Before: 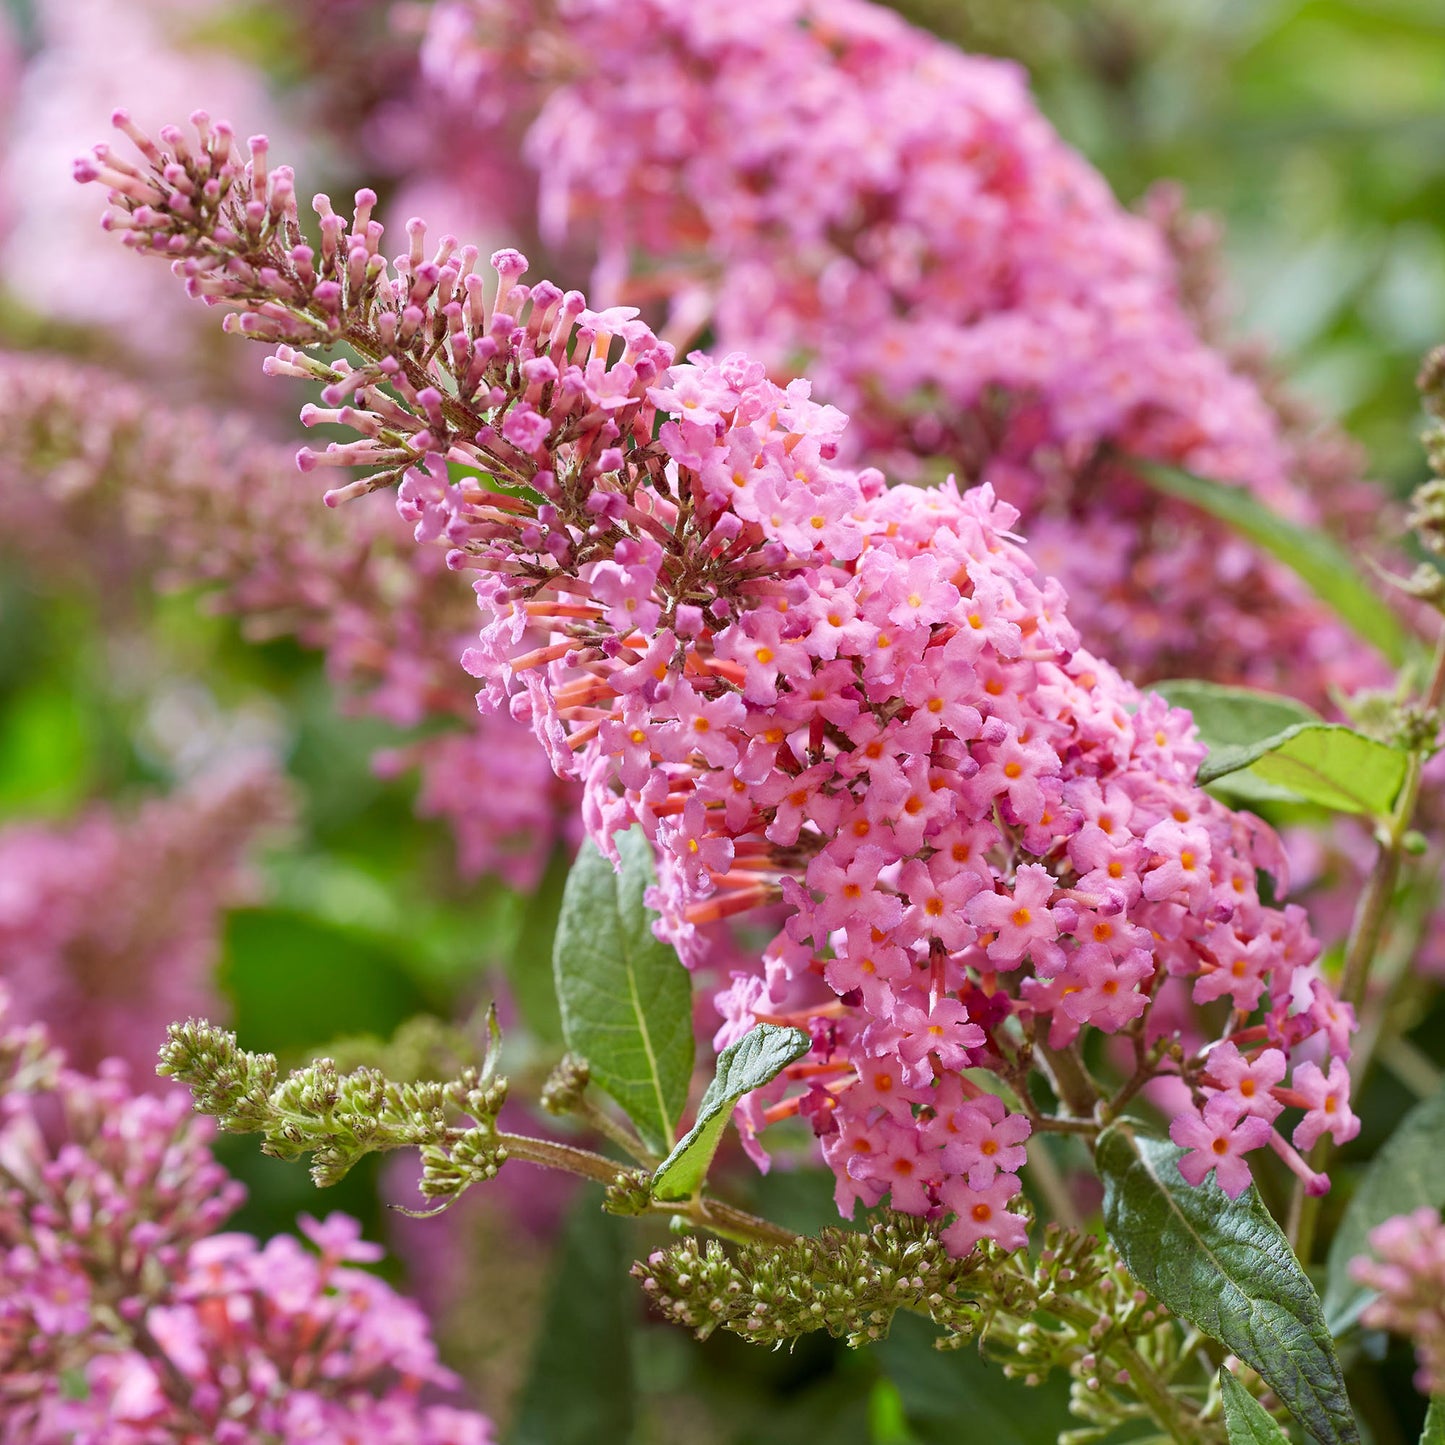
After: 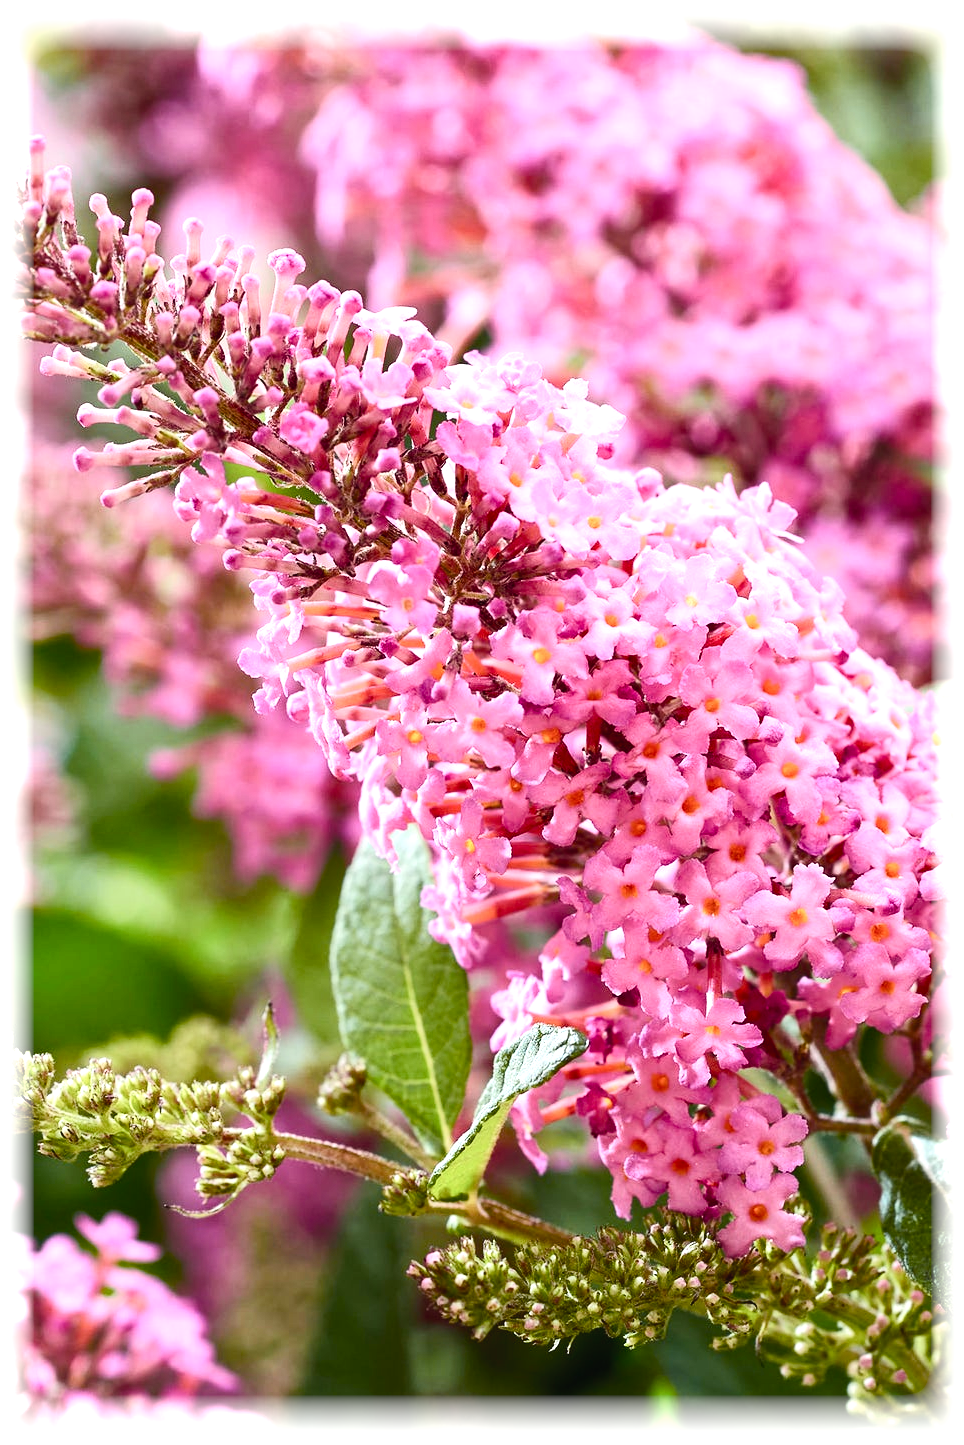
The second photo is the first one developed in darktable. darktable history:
color balance rgb: shadows lift › luminance -20%, power › hue 72.24°, highlights gain › luminance 15%, global offset › hue 171.6°, perceptual saturation grading › highlights -30%, perceptual saturation grading › shadows 20%, global vibrance 30%, contrast 10%
exposure: exposure 0.375 EV, compensate highlight preservation false
vignetting: fall-off start 93%, fall-off radius 5%, brightness 1, saturation -0.49, automatic ratio true, width/height ratio 1.332, shape 0.04, unbound false
tone curve: curves: ch0 [(0, 0.023) (0.217, 0.19) (0.754, 0.801) (1, 0.977)]; ch1 [(0, 0) (0.392, 0.398) (0.5, 0.5) (0.521, 0.528) (0.56, 0.577) (1, 1)]; ch2 [(0, 0) (0.5, 0.5) (0.579, 0.561) (0.65, 0.657) (1, 1)], color space Lab, independent channels, preserve colors none
crop and rotate: left 15.446%, right 17.836%
